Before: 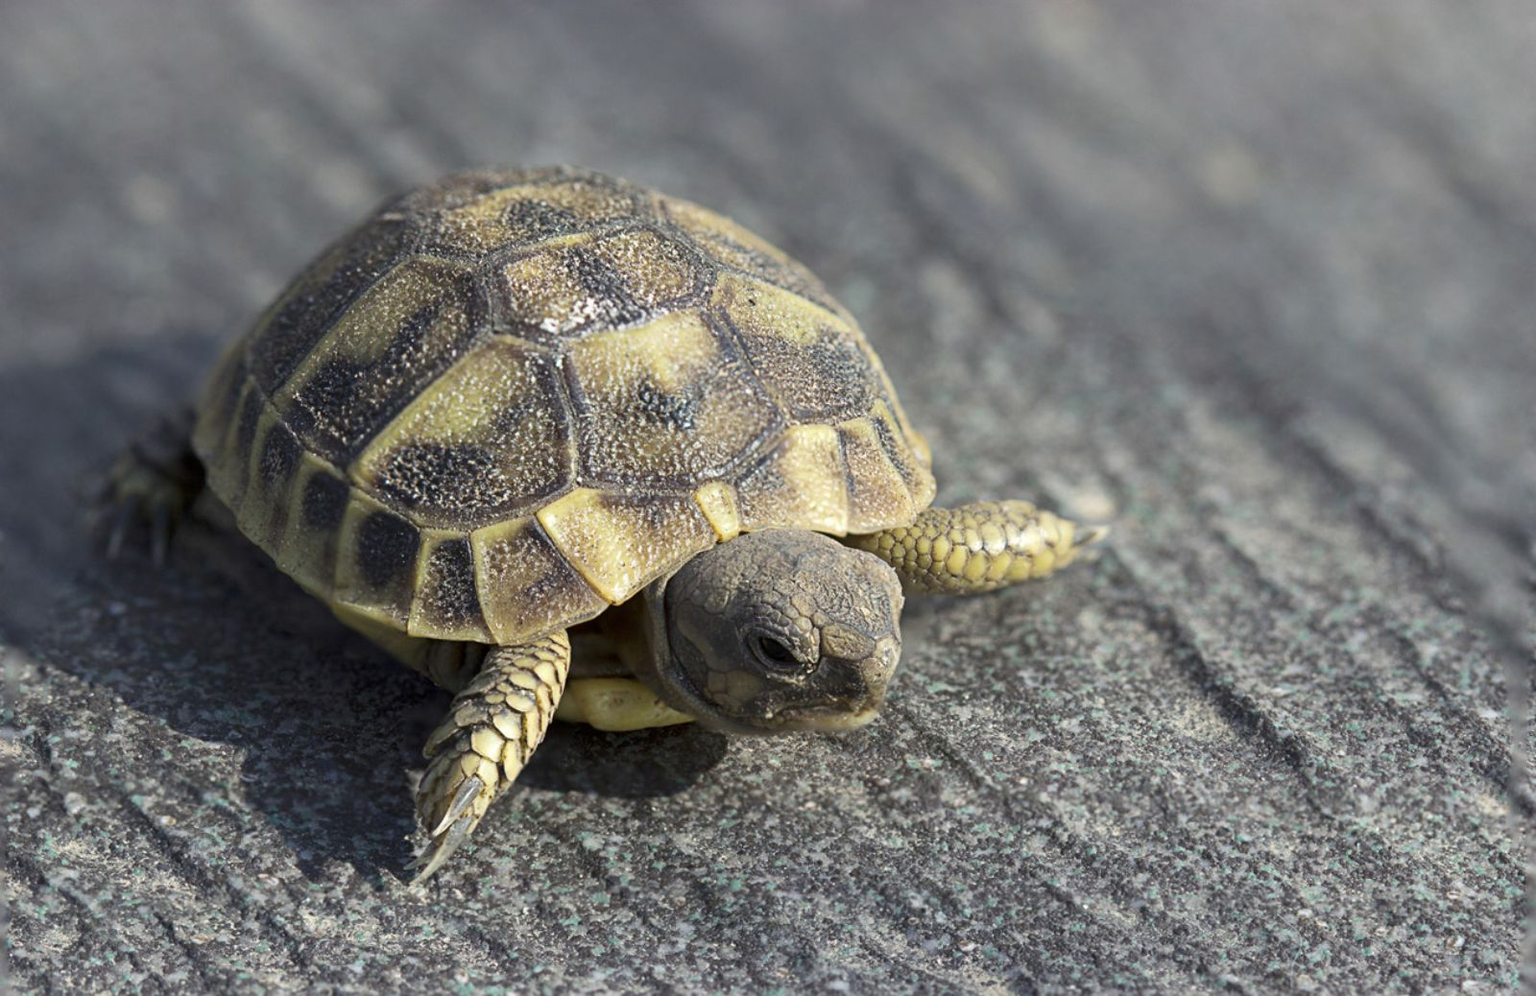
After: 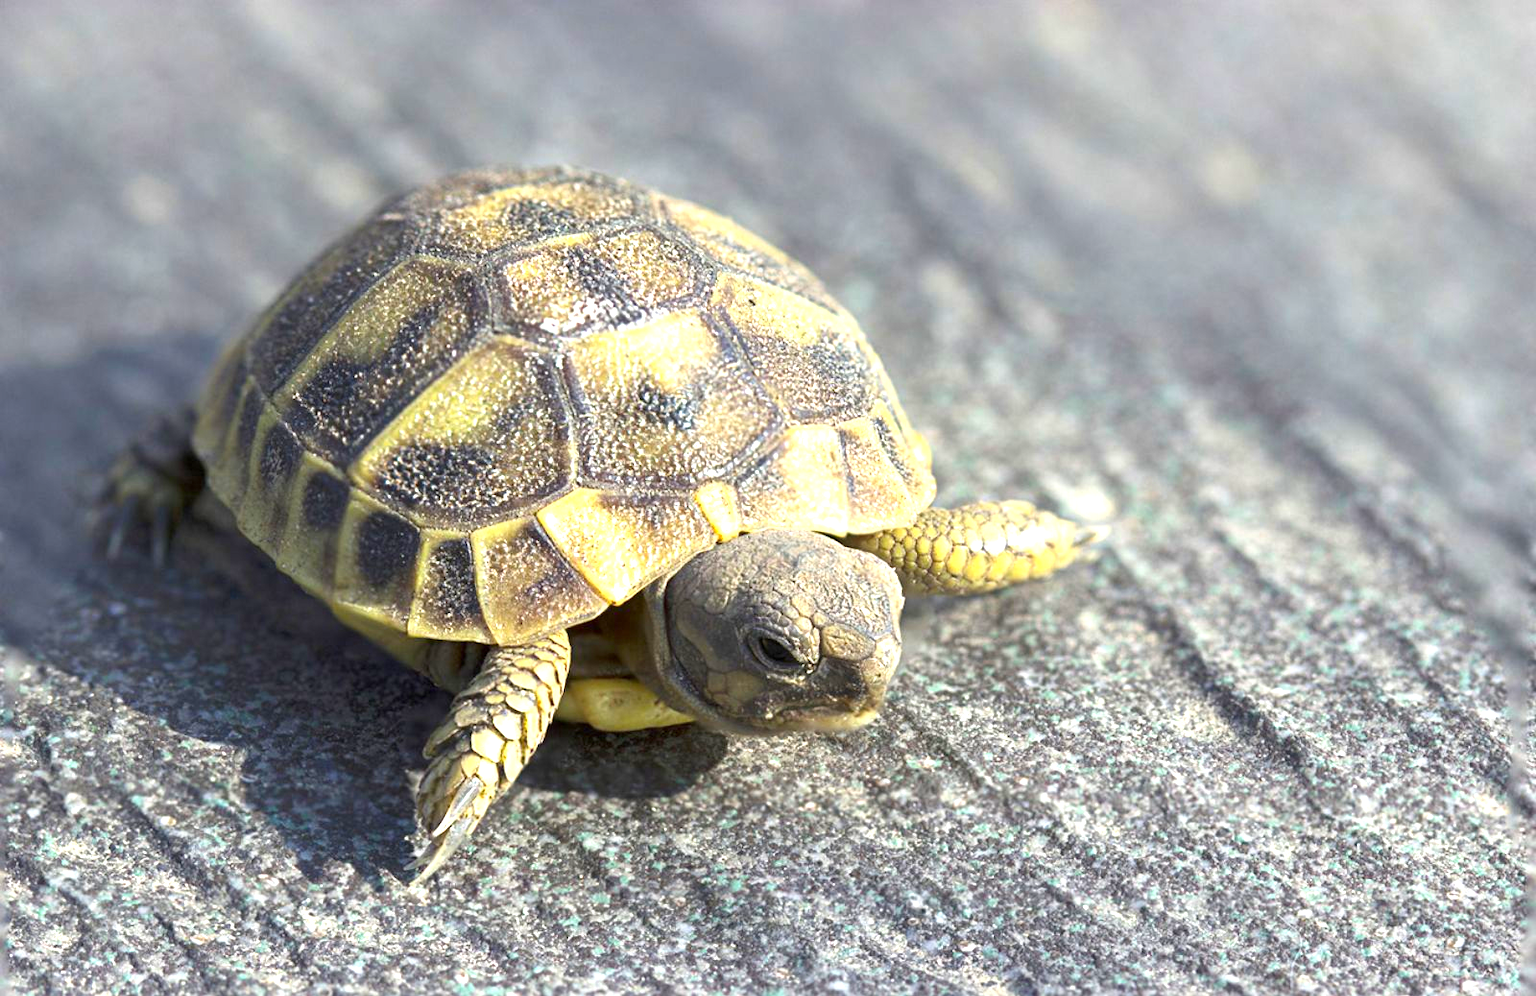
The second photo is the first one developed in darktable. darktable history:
exposure: black level correction 0, exposure 1.1 EV, compensate highlight preservation false
color correction: saturation 1.32
